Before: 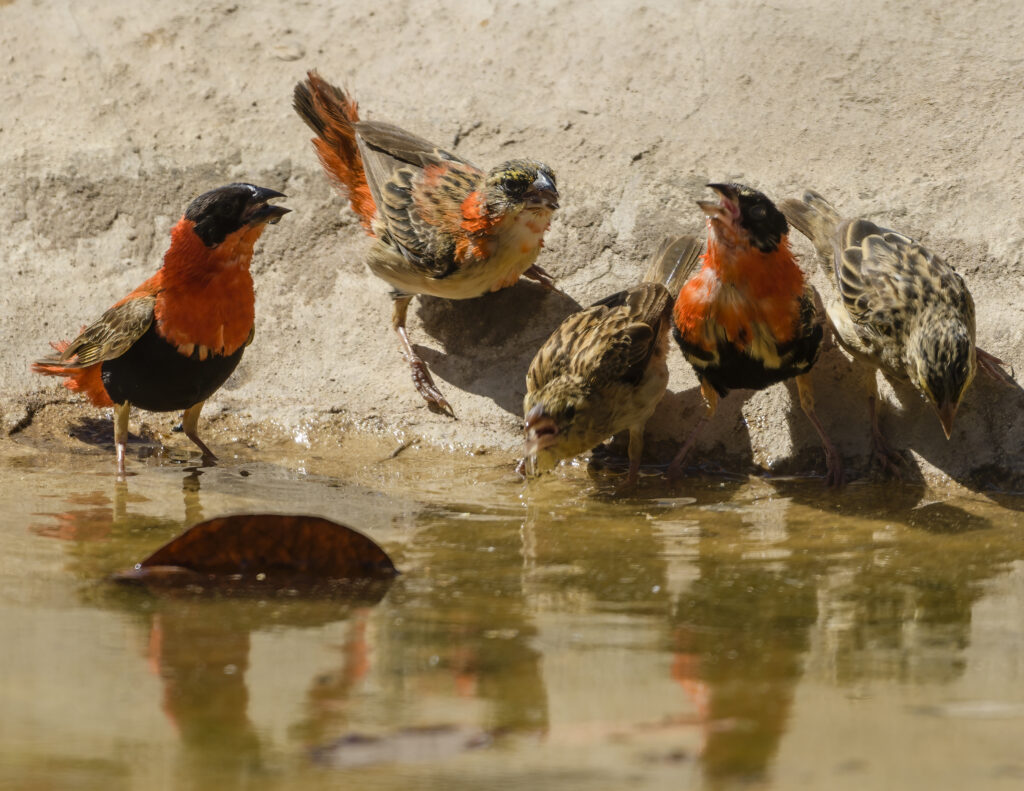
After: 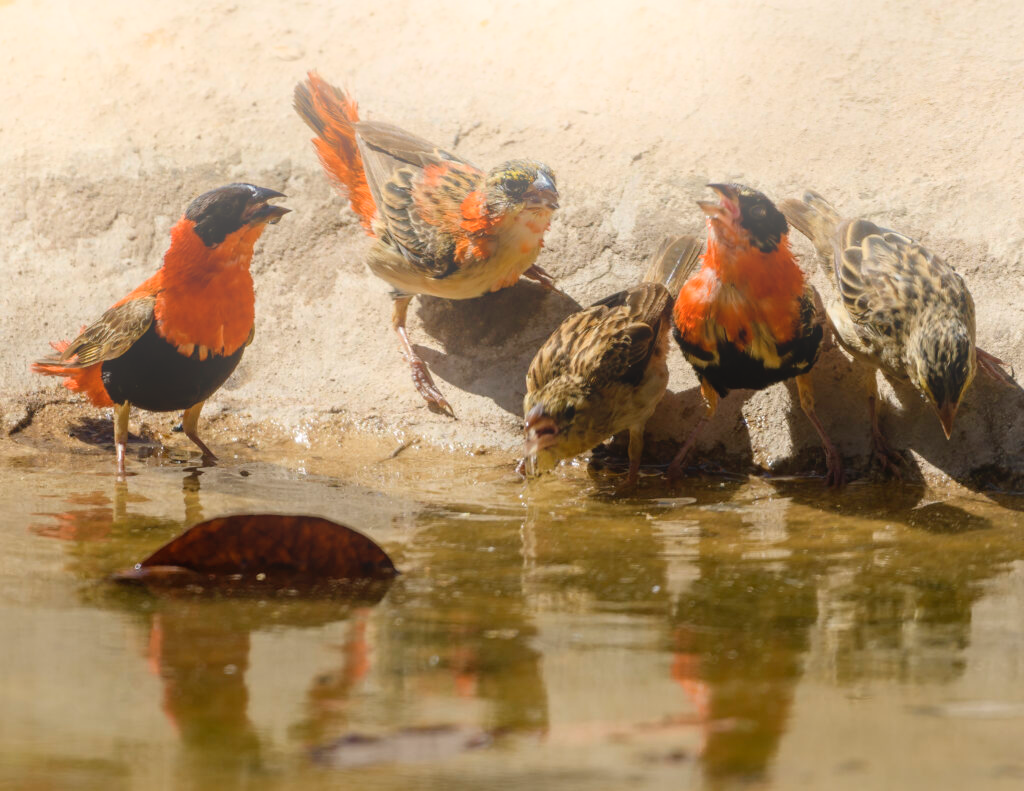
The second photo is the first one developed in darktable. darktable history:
bloom: on, module defaults
tone equalizer: on, module defaults
